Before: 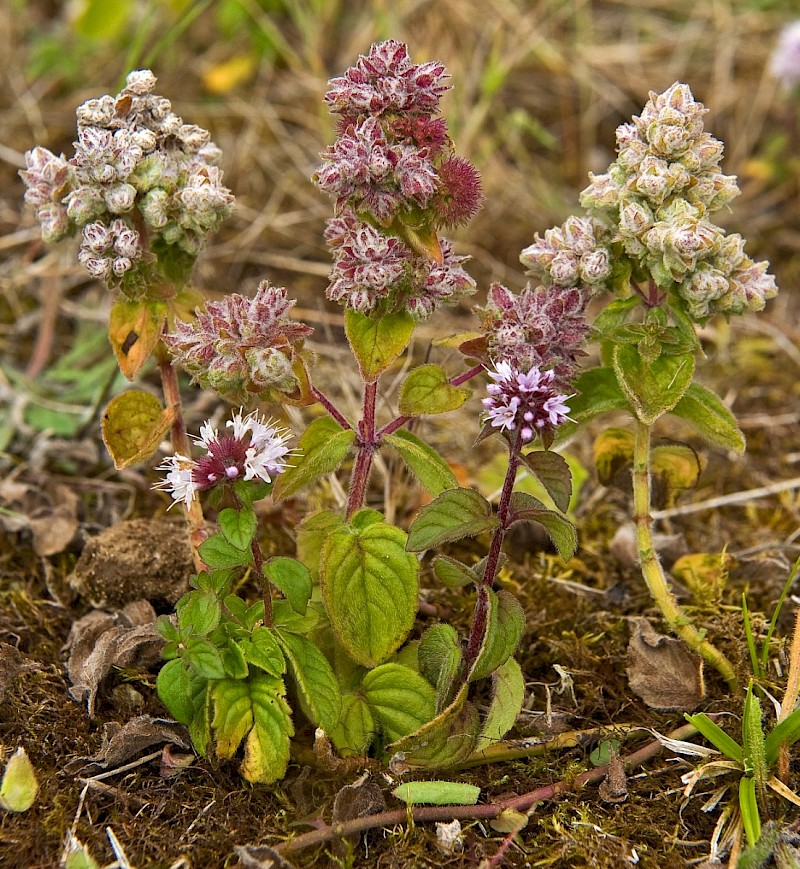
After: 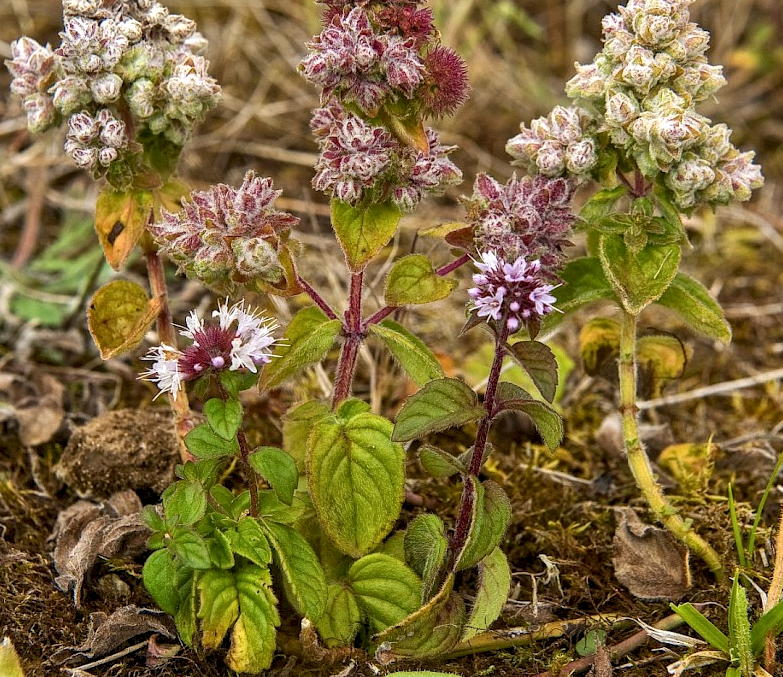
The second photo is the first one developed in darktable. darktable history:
crop and rotate: left 1.814%, top 12.818%, right 0.25%, bottom 9.225%
local contrast: detail 130%
